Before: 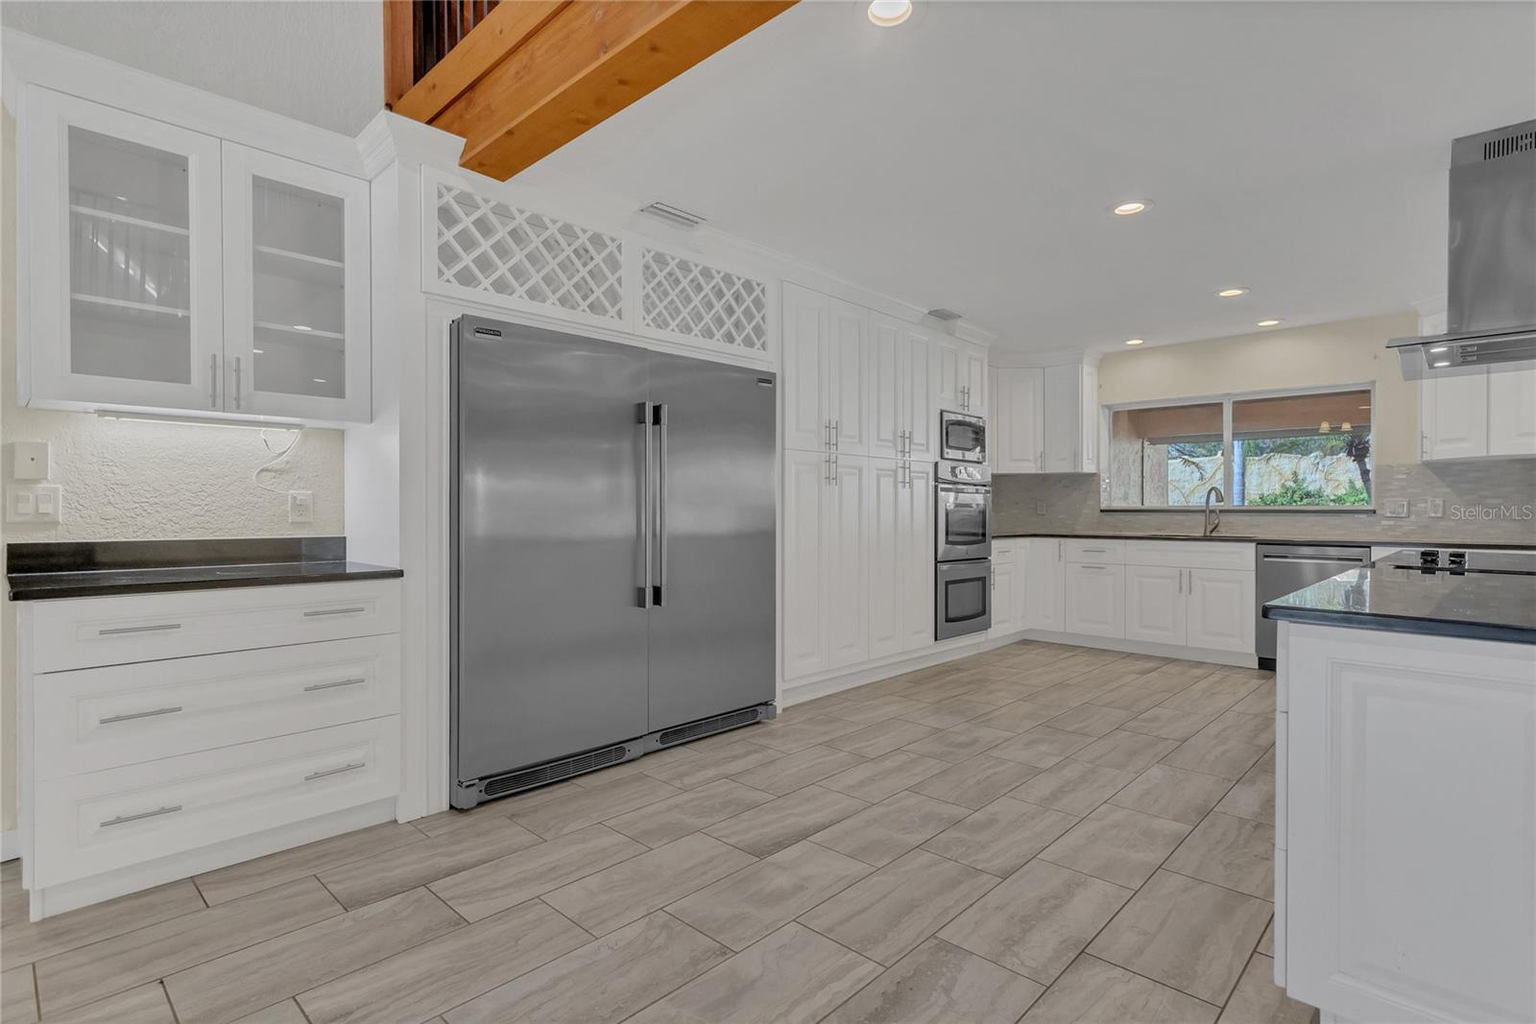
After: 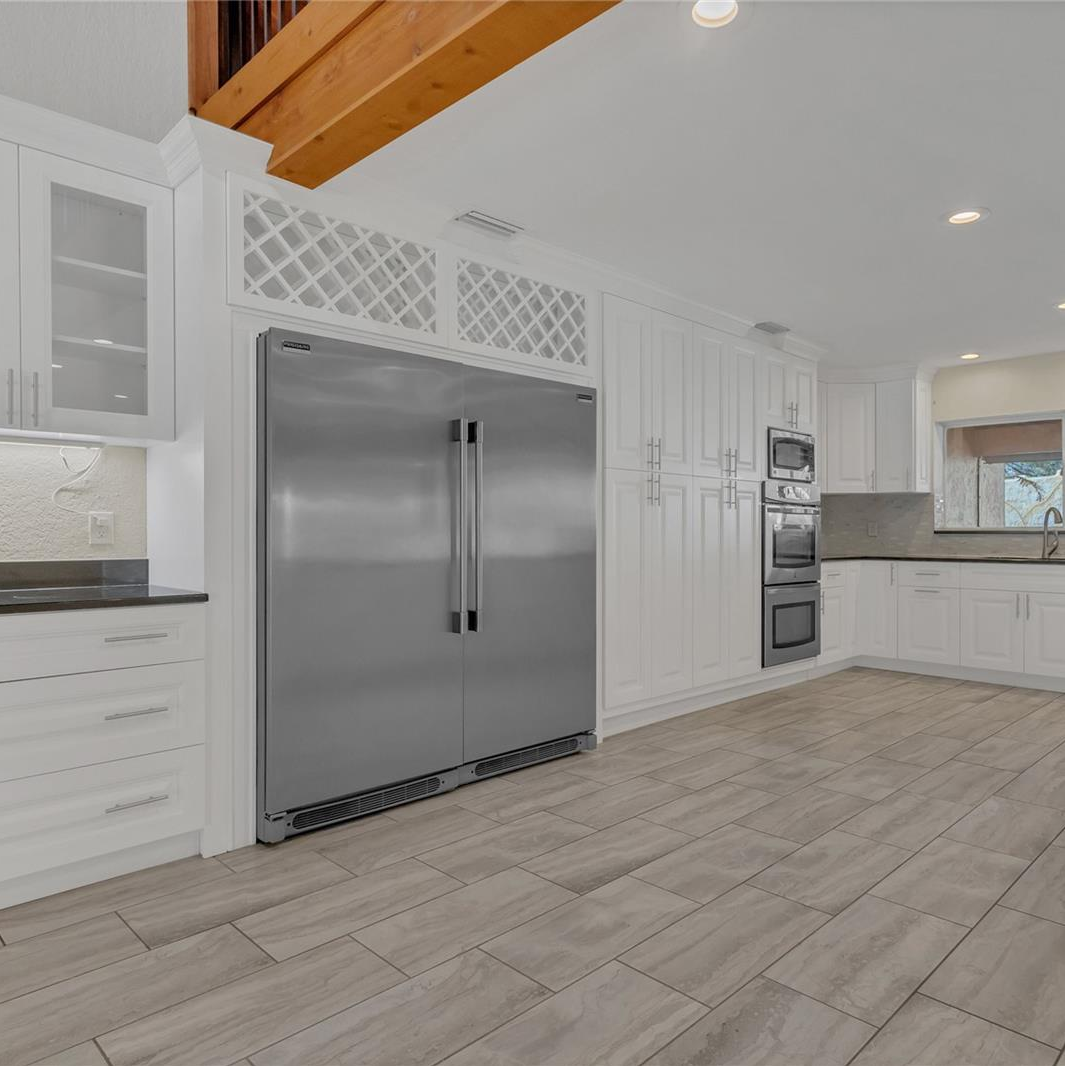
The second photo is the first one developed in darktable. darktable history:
crop and rotate: left 13.355%, right 20.039%
